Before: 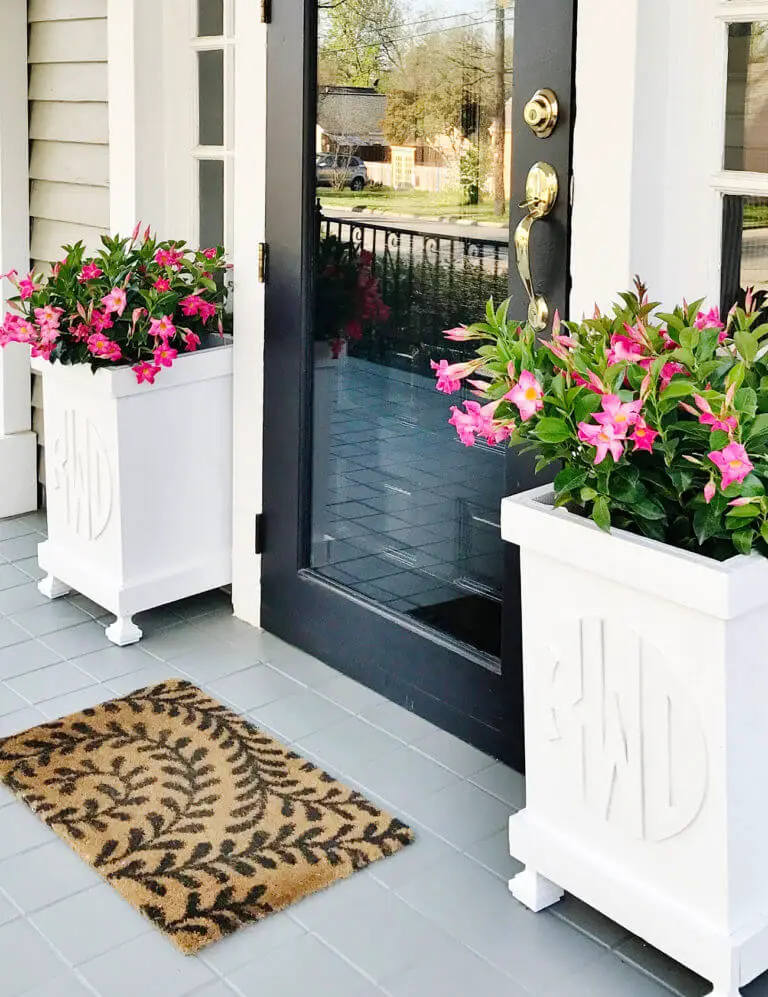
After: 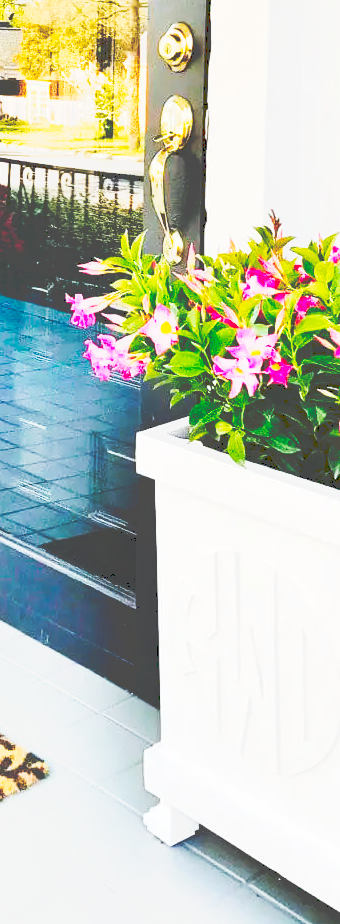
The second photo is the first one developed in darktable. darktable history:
tone curve: curves: ch0 [(0, 0) (0.003, 0.279) (0.011, 0.287) (0.025, 0.295) (0.044, 0.304) (0.069, 0.316) (0.1, 0.319) (0.136, 0.316) (0.177, 0.32) (0.224, 0.359) (0.277, 0.421) (0.335, 0.511) (0.399, 0.639) (0.468, 0.734) (0.543, 0.827) (0.623, 0.89) (0.709, 0.944) (0.801, 0.965) (0.898, 0.968) (1, 1)], preserve colors none
color balance rgb: linear chroma grading › global chroma 15%, perceptual saturation grading › global saturation 30%
crop: left 47.628%, top 6.643%, right 7.874%
